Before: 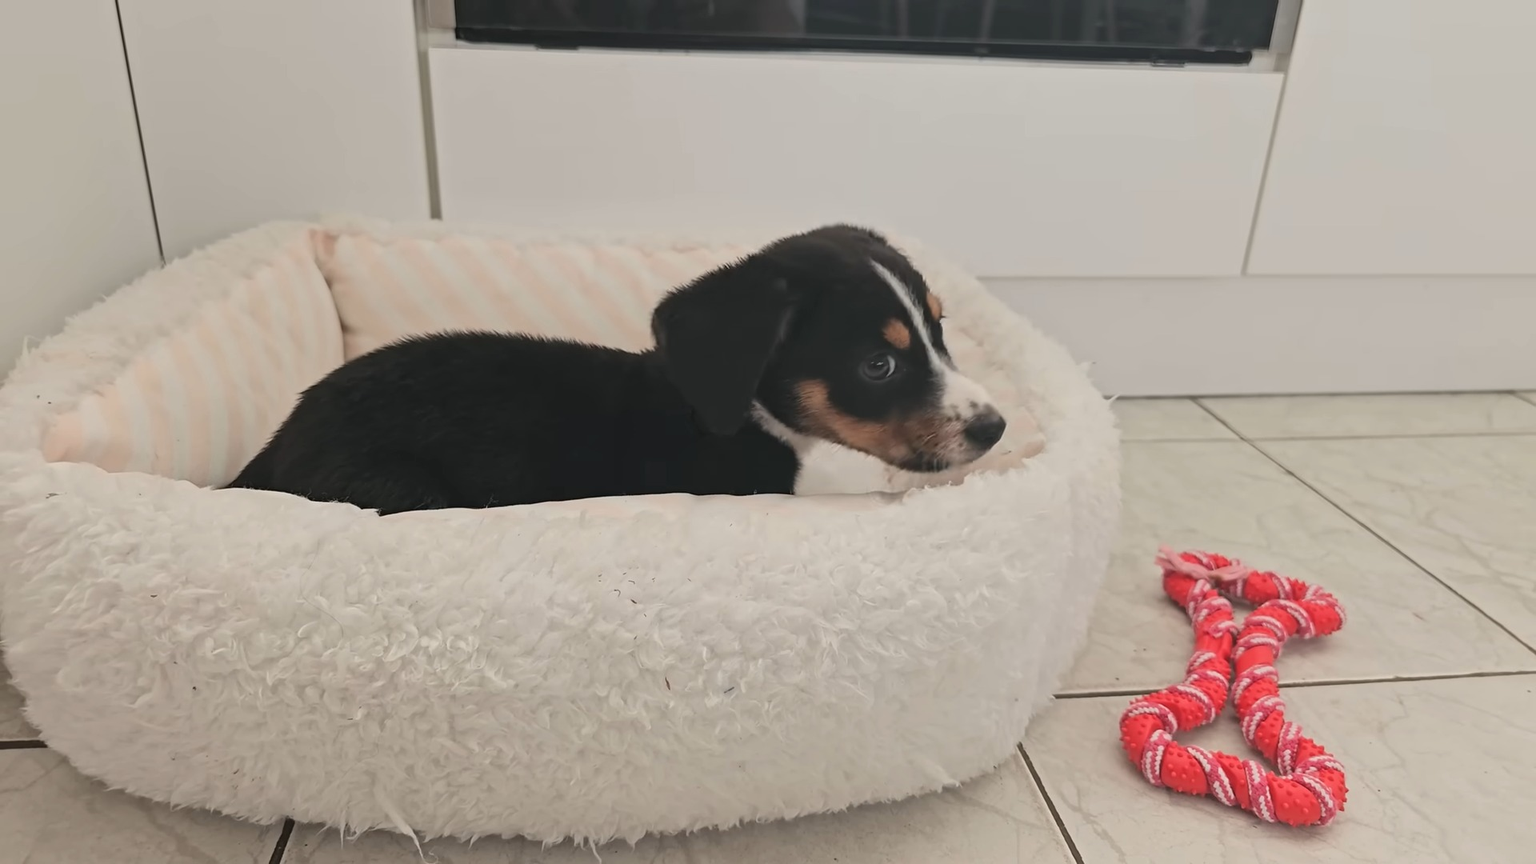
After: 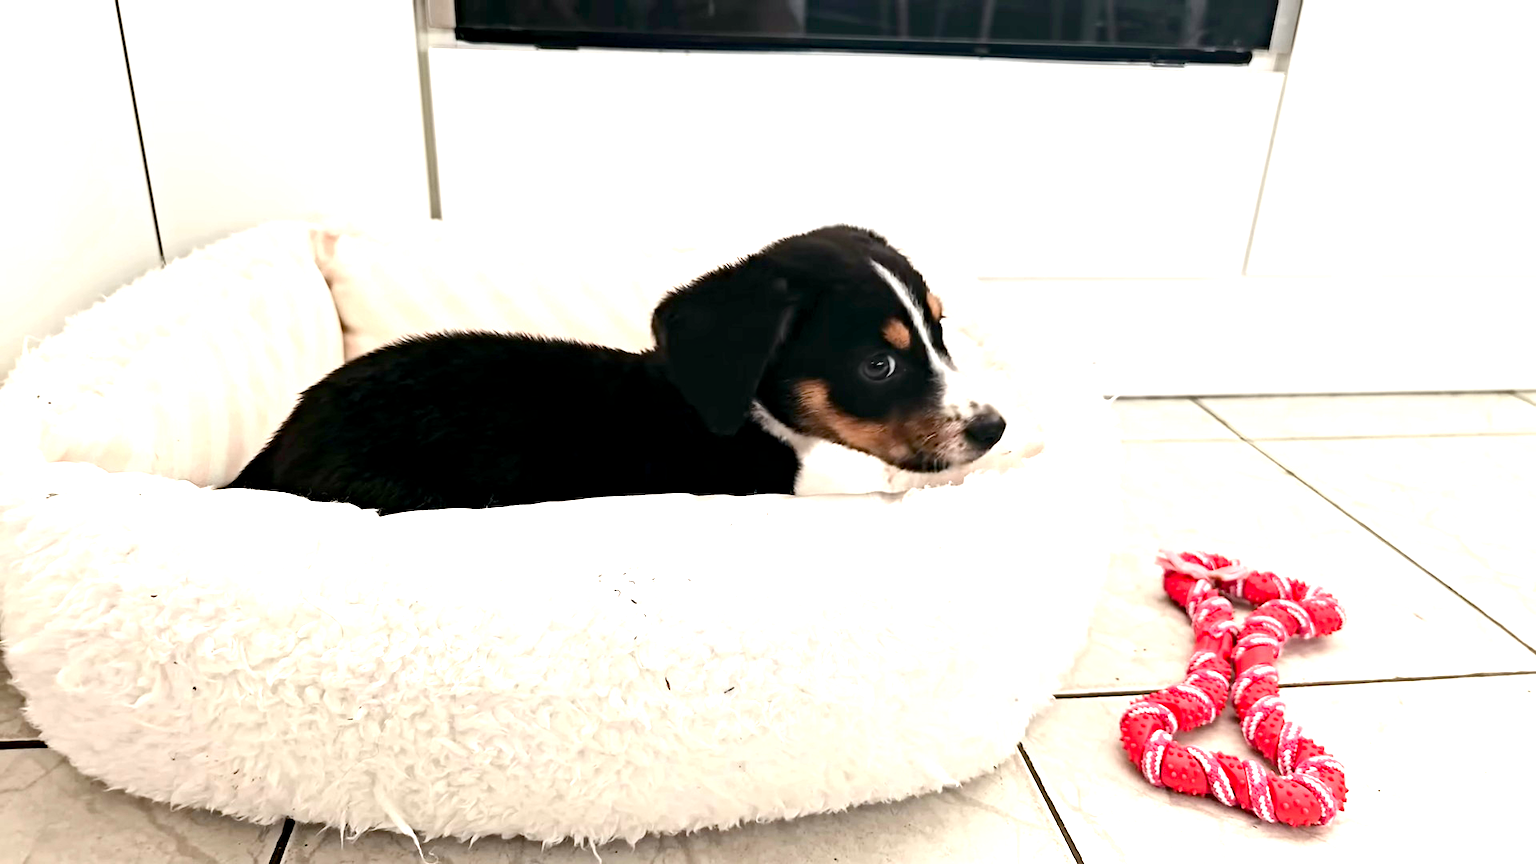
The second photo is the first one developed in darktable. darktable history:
color balance rgb: perceptual saturation grading › global saturation 20%, perceptual saturation grading › highlights -25%, perceptual saturation grading › shadows 25%
haze removal: compatibility mode true, adaptive false
tone equalizer: -8 EV -0.75 EV, -7 EV -0.7 EV, -6 EV -0.6 EV, -5 EV -0.4 EV, -3 EV 0.4 EV, -2 EV 0.6 EV, -1 EV 0.7 EV, +0 EV 0.75 EV, edges refinement/feathering 500, mask exposure compensation -1.57 EV, preserve details no
exposure: black level correction 0.012, exposure 0.7 EV, compensate exposure bias true, compensate highlight preservation false
white balance: emerald 1
contrast brightness saturation: contrast 0.03, brightness -0.04
levels: levels [0, 0.476, 0.951]
